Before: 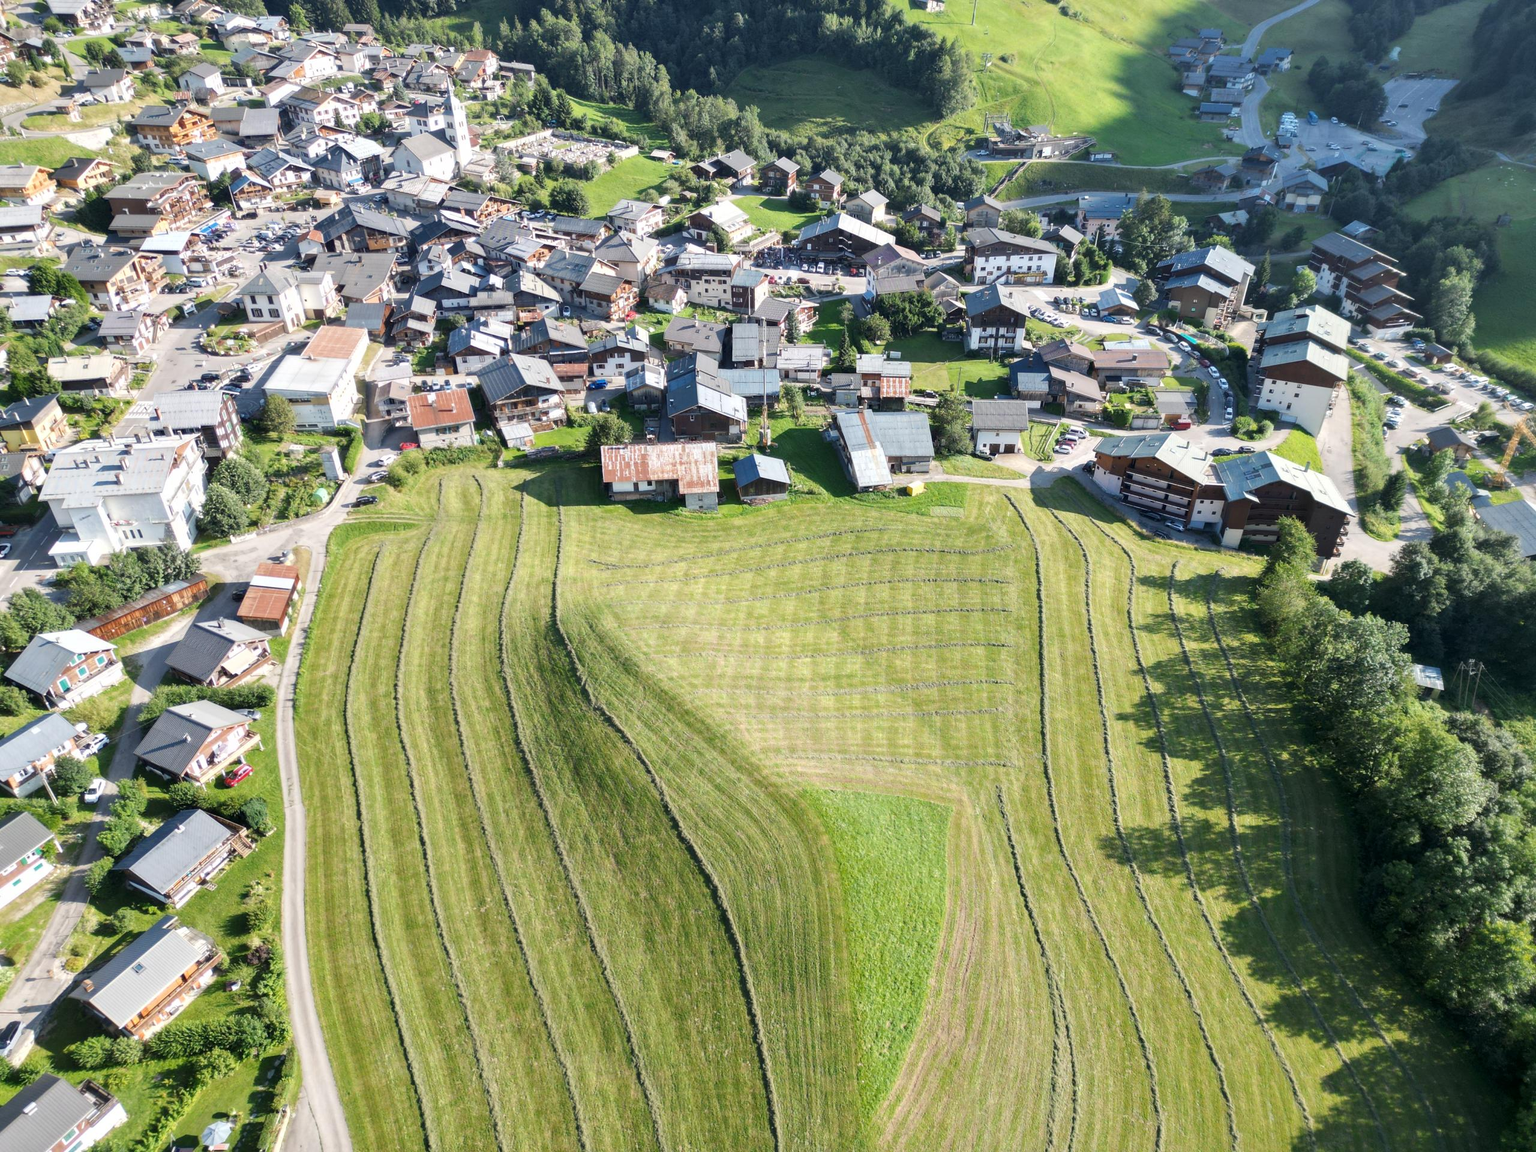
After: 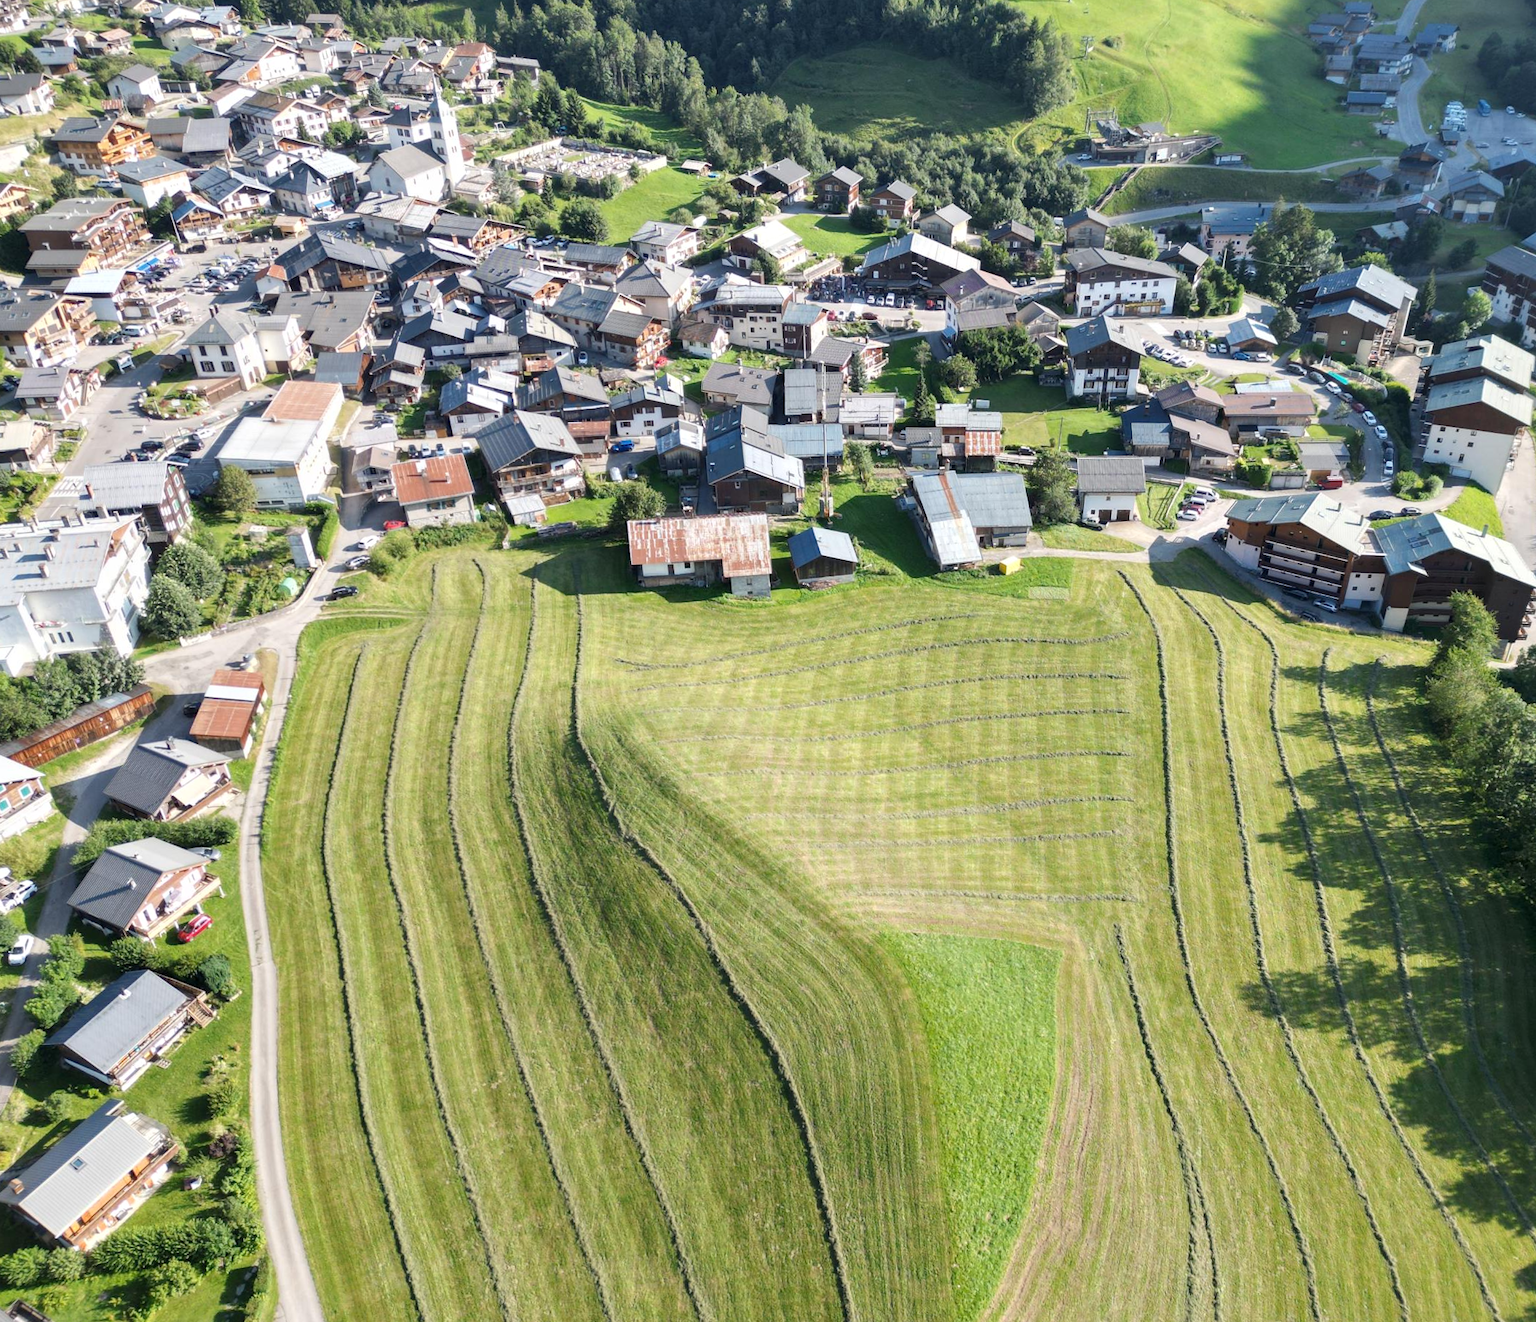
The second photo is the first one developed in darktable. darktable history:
crop and rotate: angle 1°, left 4.281%, top 0.642%, right 11.383%, bottom 2.486%
tone equalizer: on, module defaults
